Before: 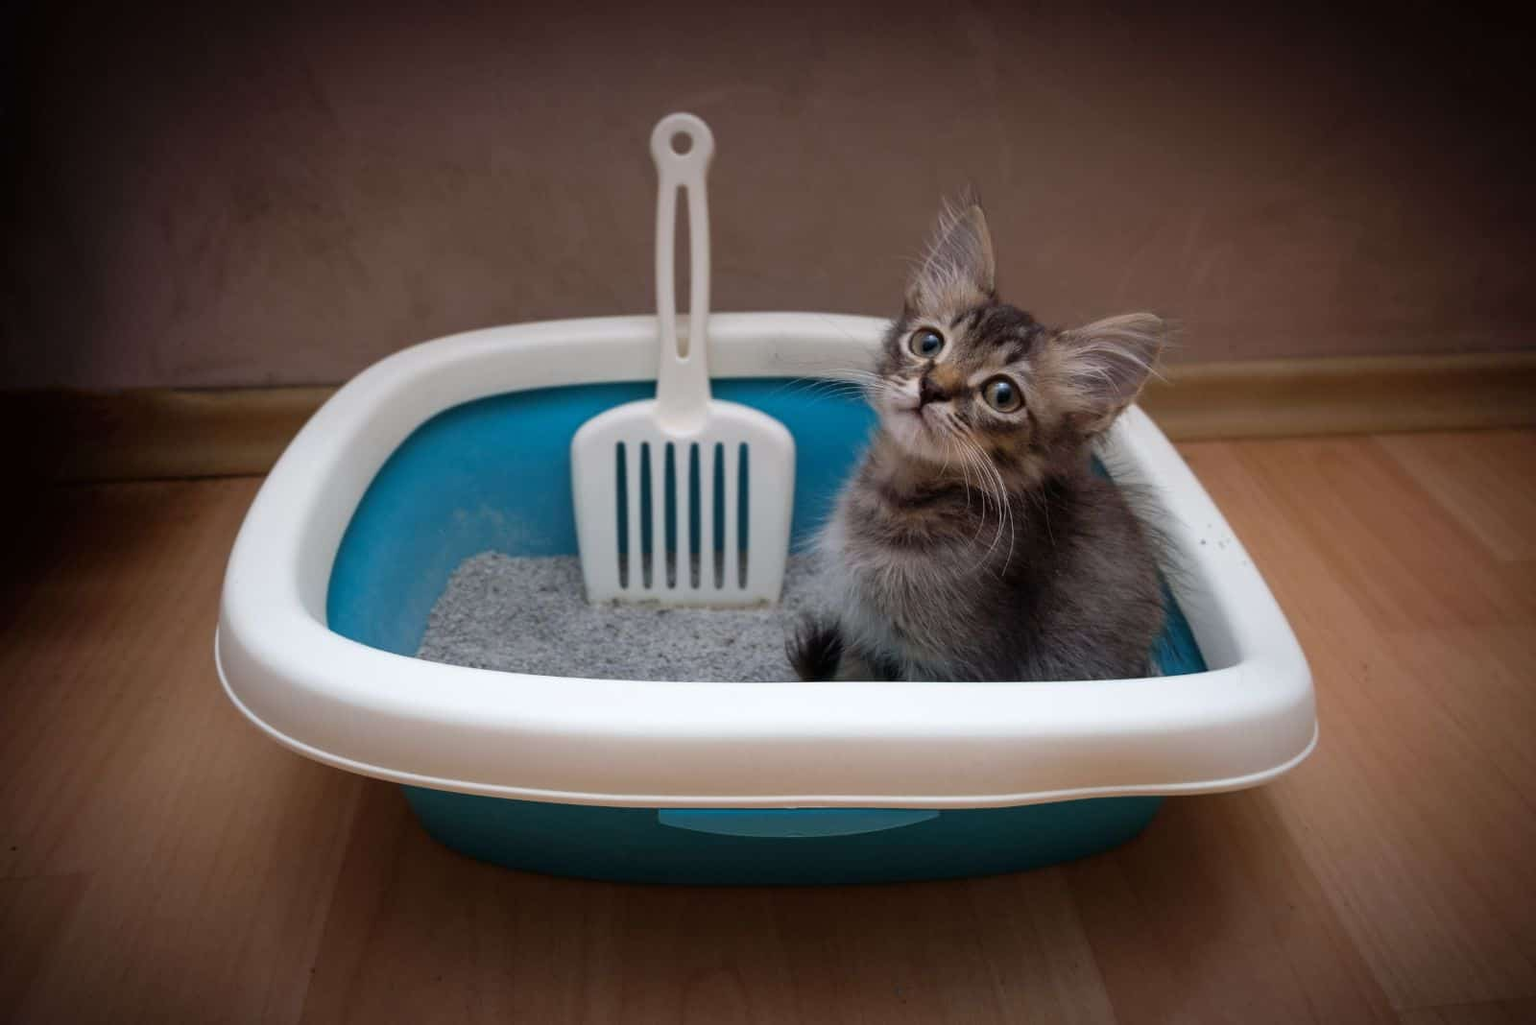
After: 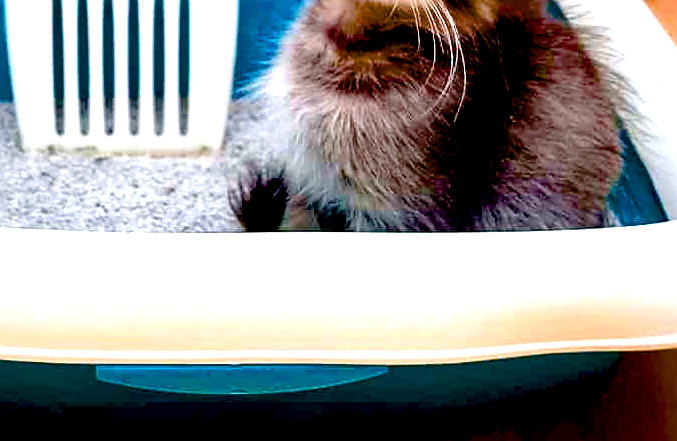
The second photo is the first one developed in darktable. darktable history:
exposure: black level correction 0.015, exposure 1.778 EV, compensate exposure bias true, compensate highlight preservation false
crop: left 36.918%, top 44.835%, right 20.731%, bottom 13.858%
color balance rgb: highlights gain › chroma 0.18%, highlights gain › hue 332.89°, linear chroma grading › global chroma 19.531%, perceptual saturation grading › global saturation 44.879%, perceptual saturation grading › highlights -50.051%, perceptual saturation grading › shadows 30.647%, global vibrance 16.263%, saturation formula JzAzBz (2021)
sharpen: on, module defaults
